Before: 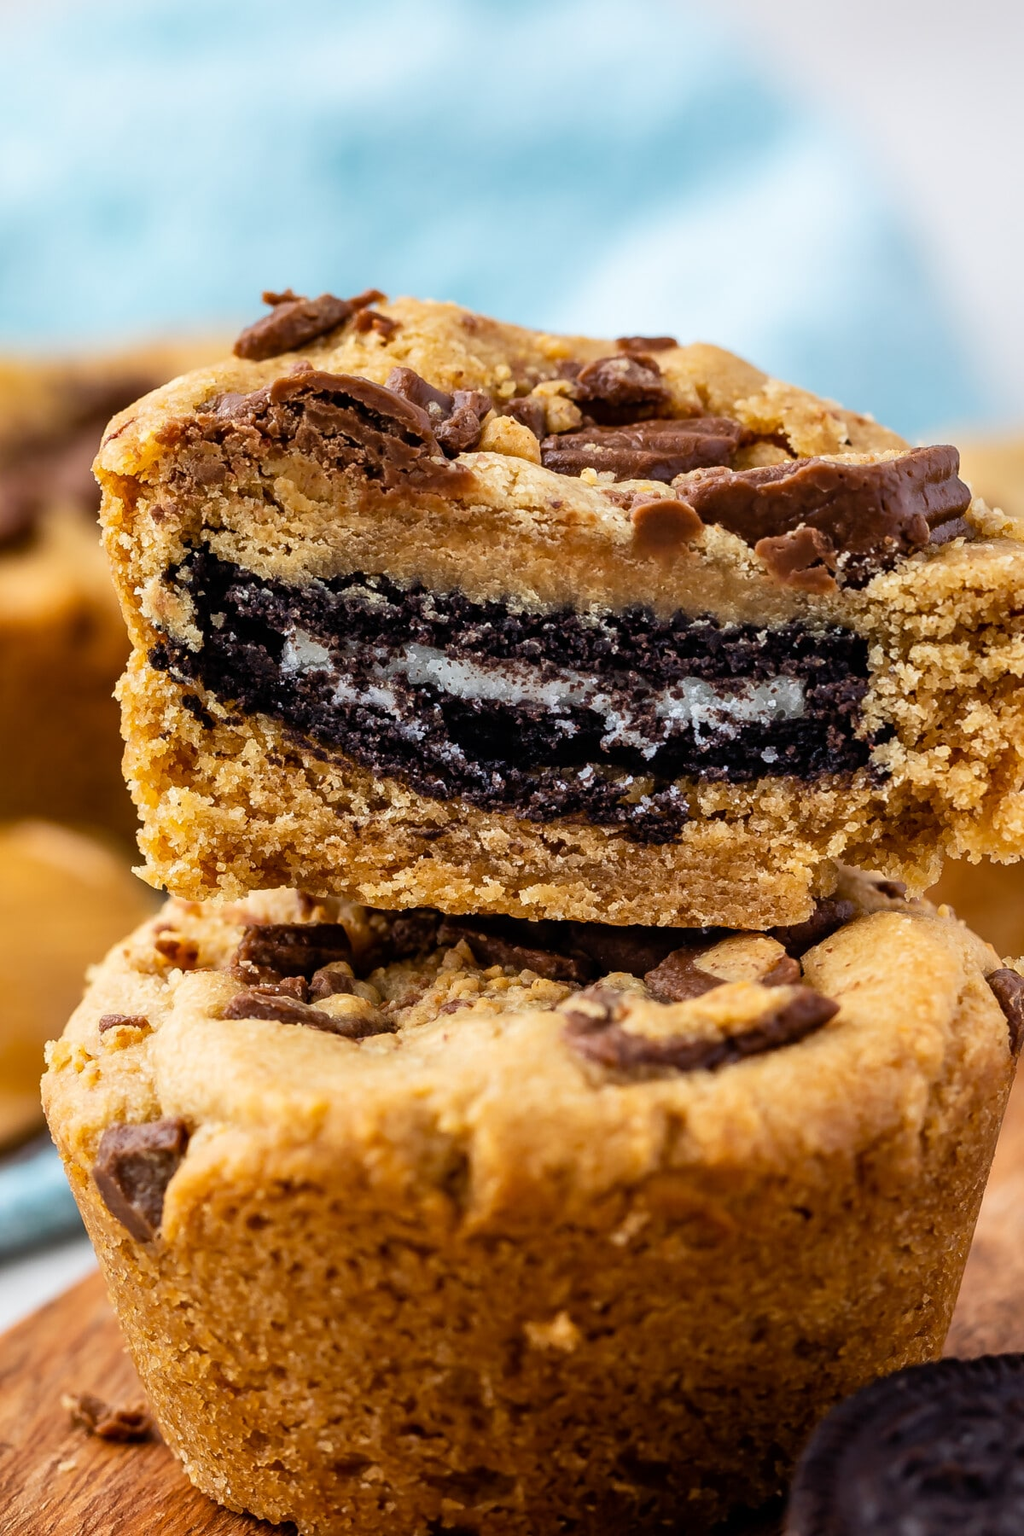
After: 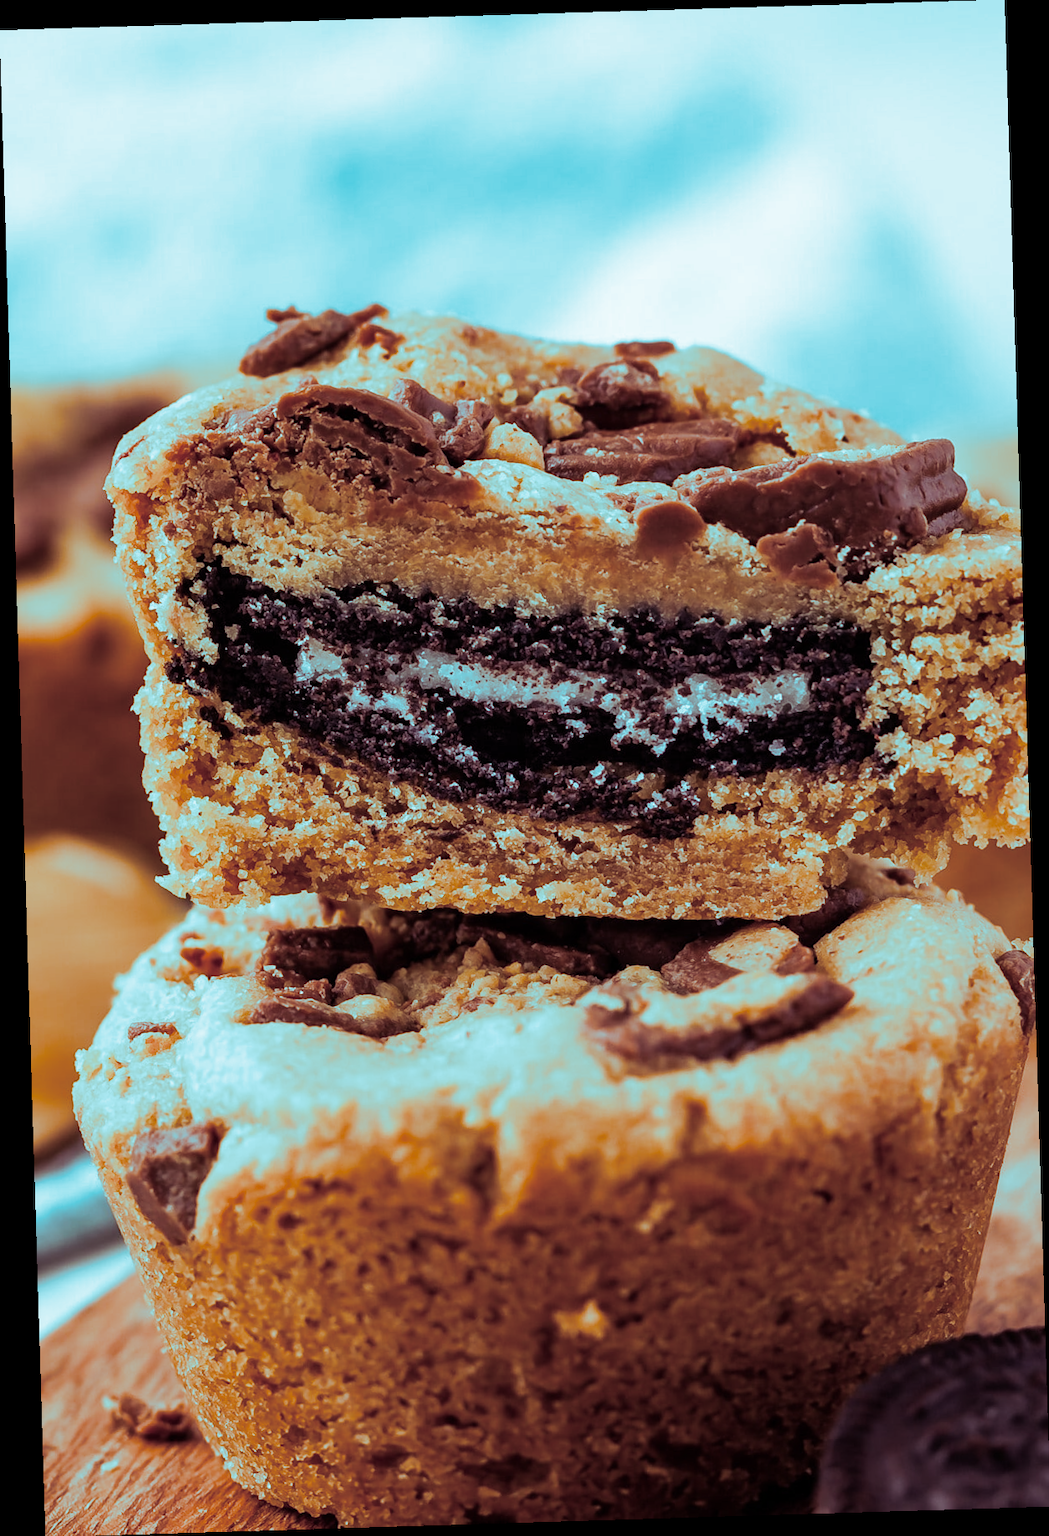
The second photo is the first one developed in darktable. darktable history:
split-toning: shadows › hue 327.6°, highlights › hue 198°, highlights › saturation 0.55, balance -21.25, compress 0%
rotate and perspective: rotation -1.75°, automatic cropping off
